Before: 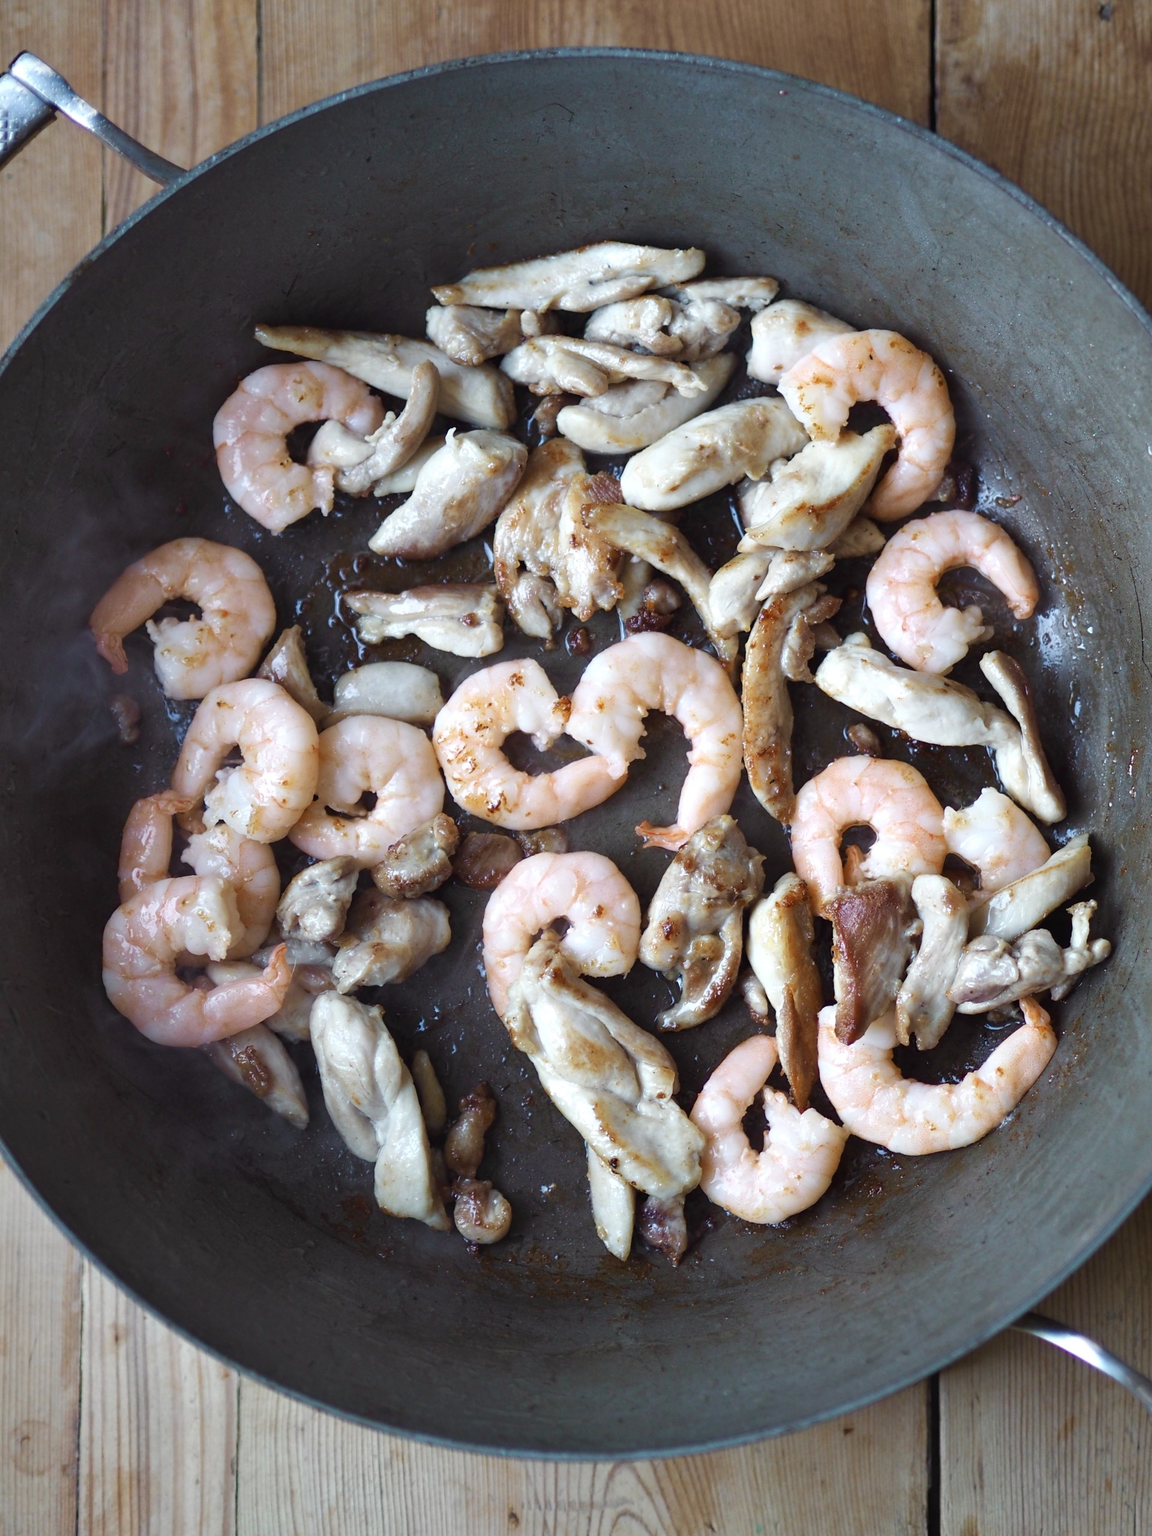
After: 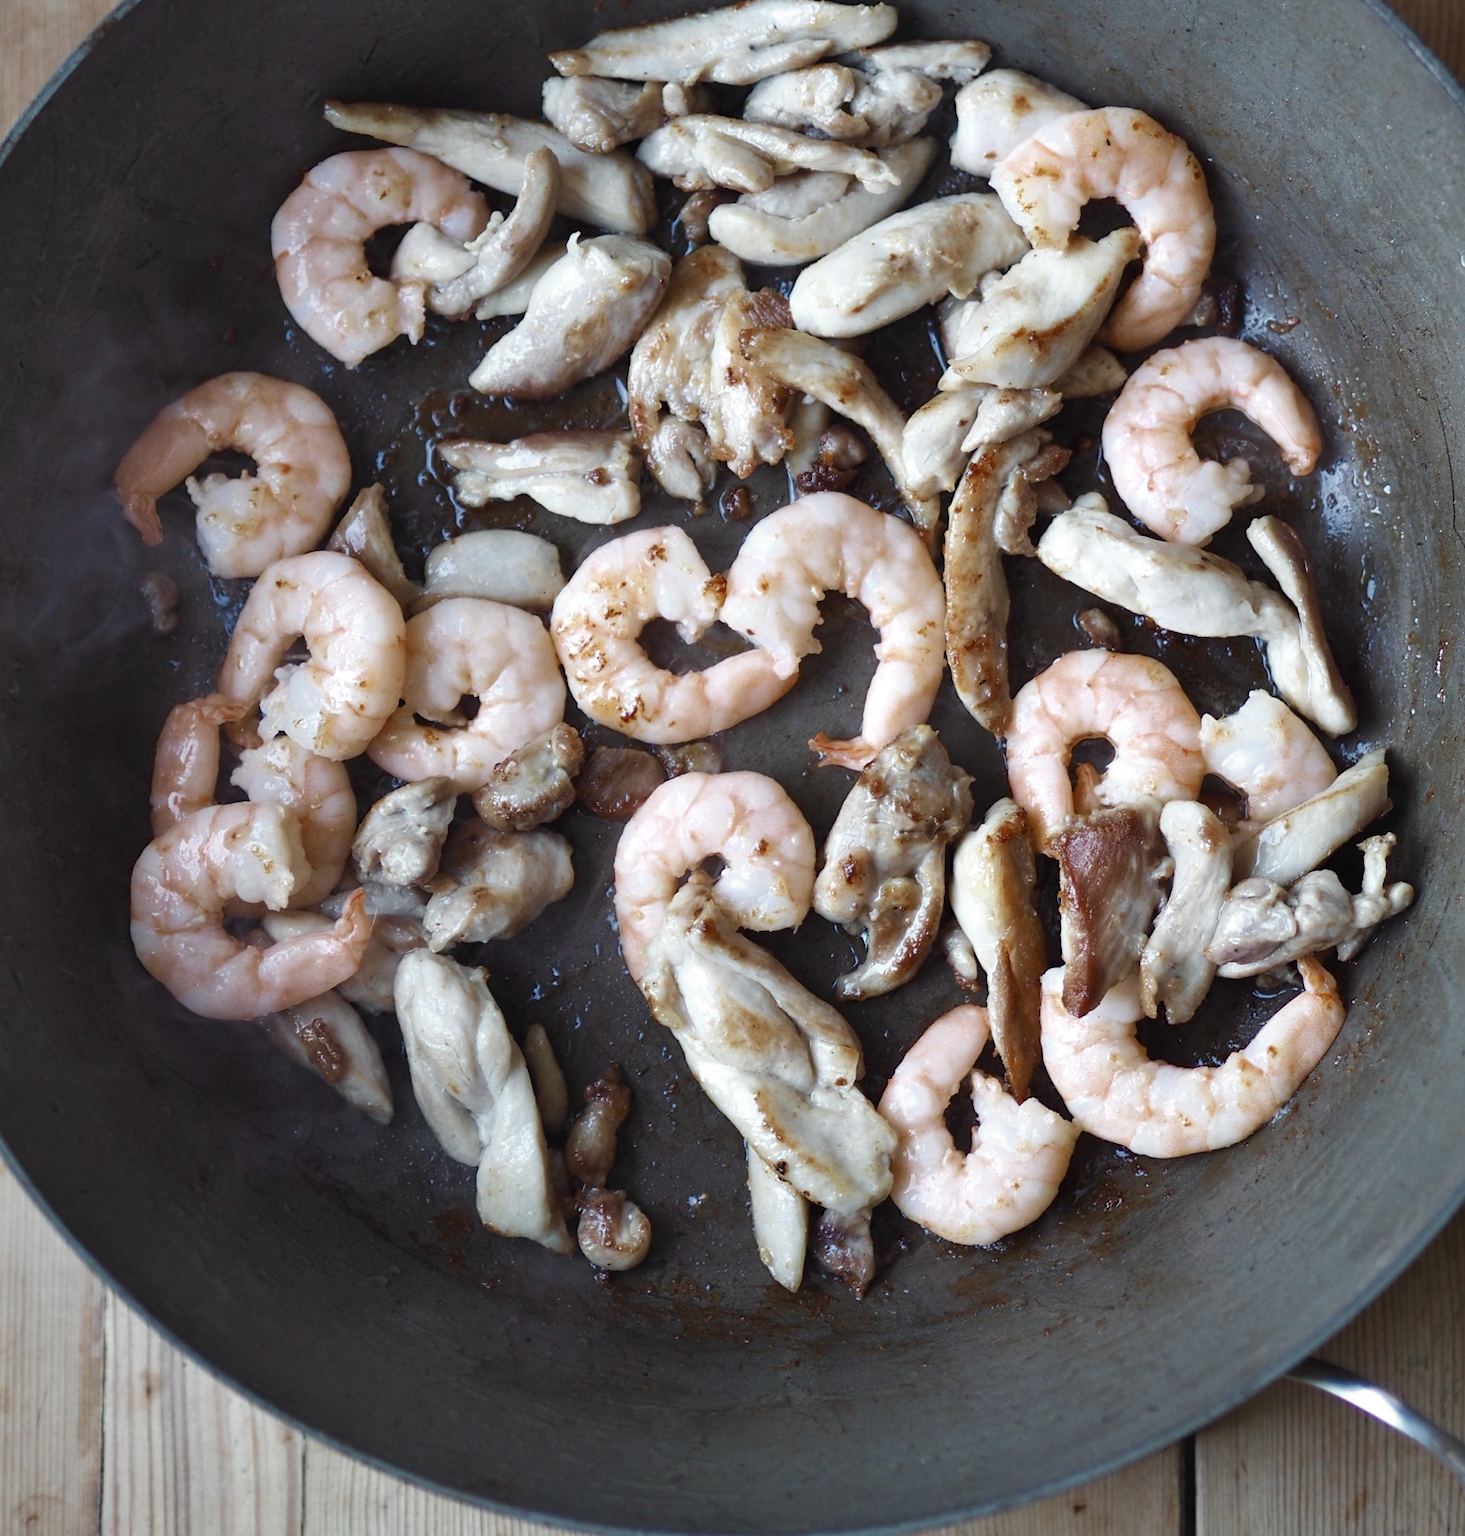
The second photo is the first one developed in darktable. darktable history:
color zones: curves: ch0 [(0, 0.5) (0.125, 0.4) (0.25, 0.5) (0.375, 0.4) (0.5, 0.4) (0.625, 0.35) (0.75, 0.35) (0.875, 0.5)]; ch1 [(0, 0.35) (0.125, 0.45) (0.25, 0.35) (0.375, 0.35) (0.5, 0.35) (0.625, 0.35) (0.75, 0.45) (0.875, 0.35)]; ch2 [(0, 0.6) (0.125, 0.5) (0.25, 0.5) (0.375, 0.6) (0.5, 0.6) (0.625, 0.5) (0.75, 0.5) (0.875, 0.5)]
contrast brightness saturation: contrast 0.037, saturation 0.069
crop and rotate: top 15.986%, bottom 5.42%
